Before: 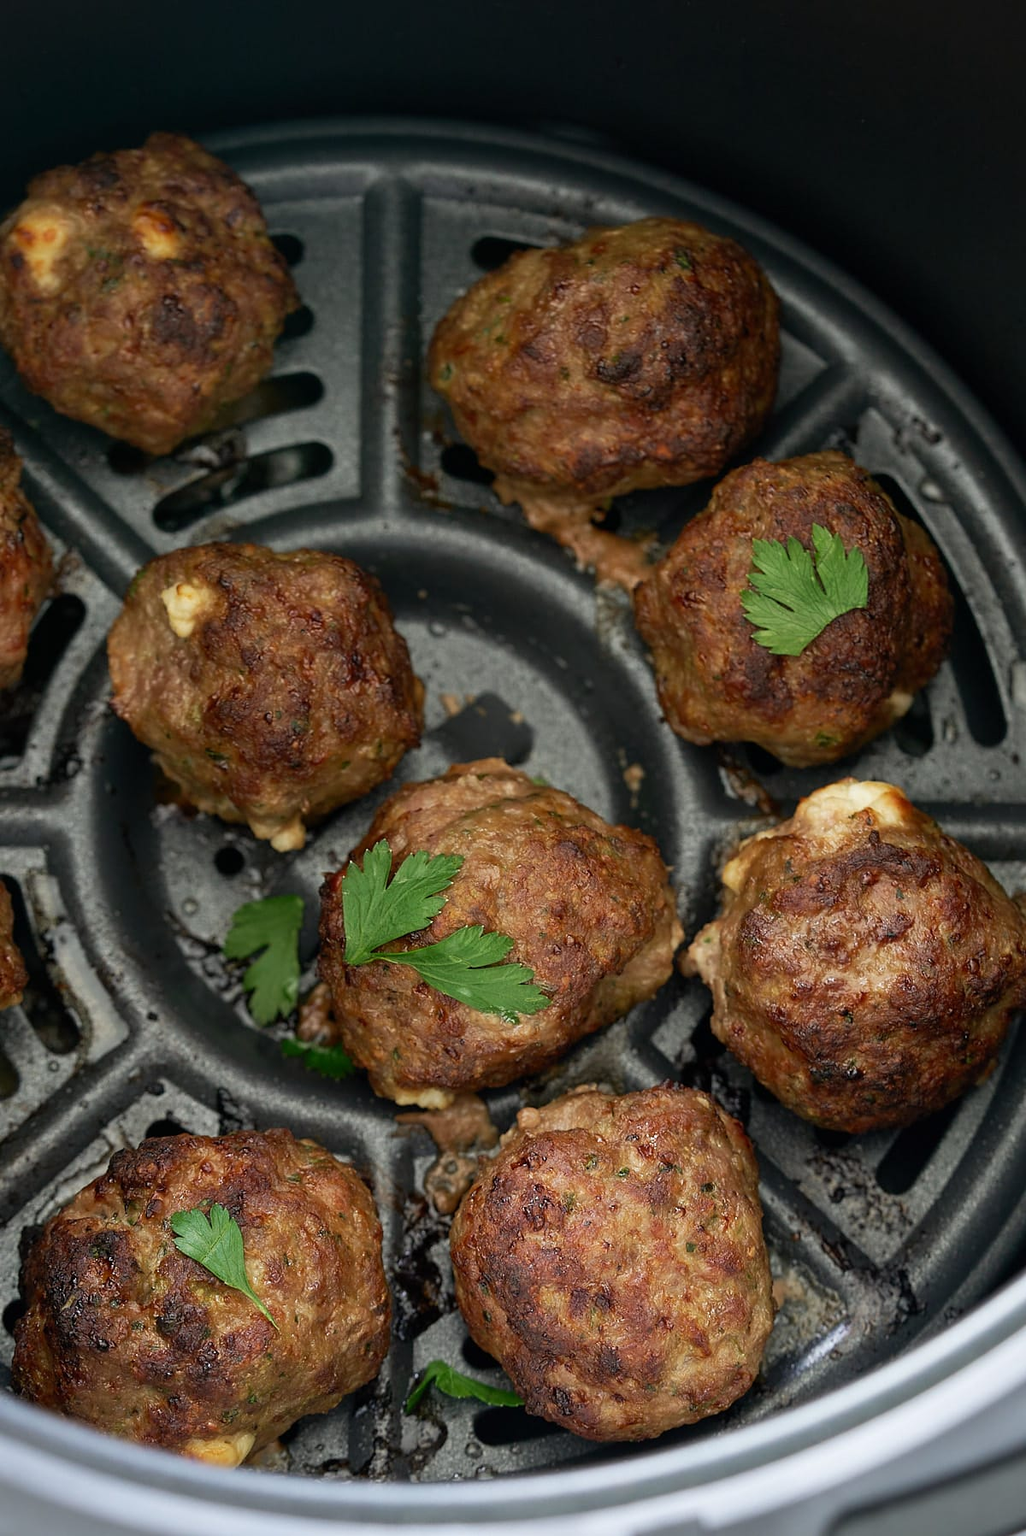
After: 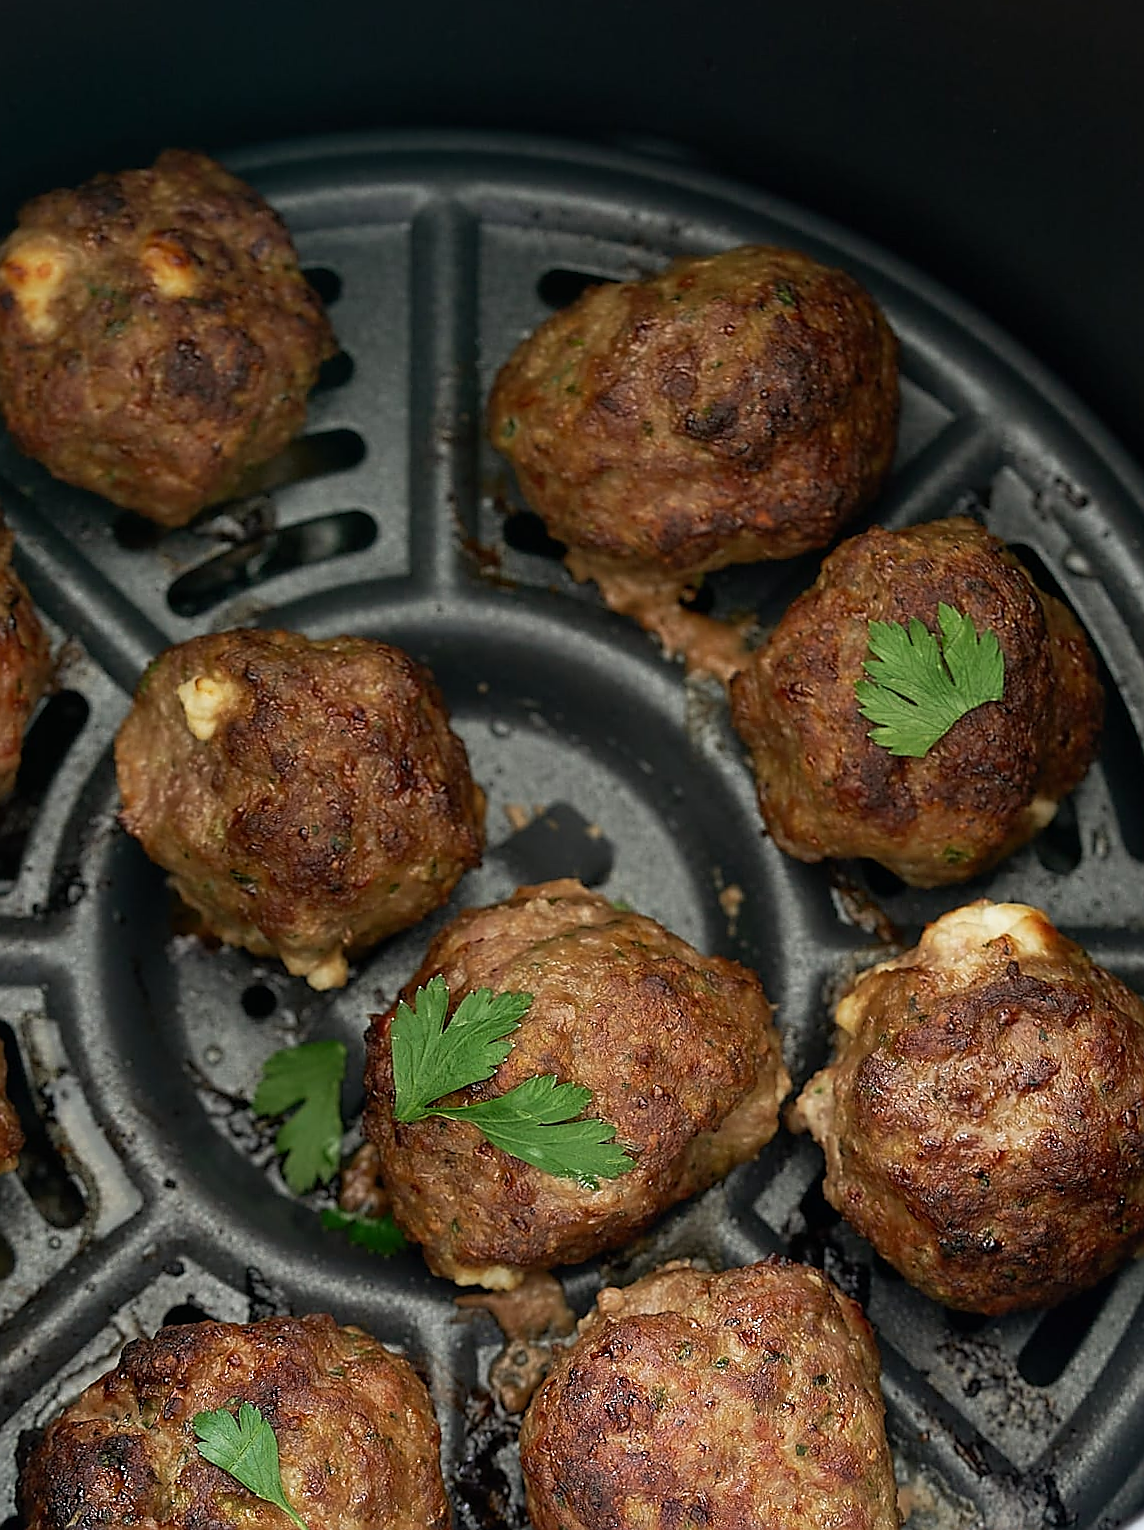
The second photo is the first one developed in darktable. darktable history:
crop and rotate: angle 0.352°, left 0.392%, right 3.346%, bottom 14.073%
sharpen: radius 1.363, amount 1.235, threshold 0.633
